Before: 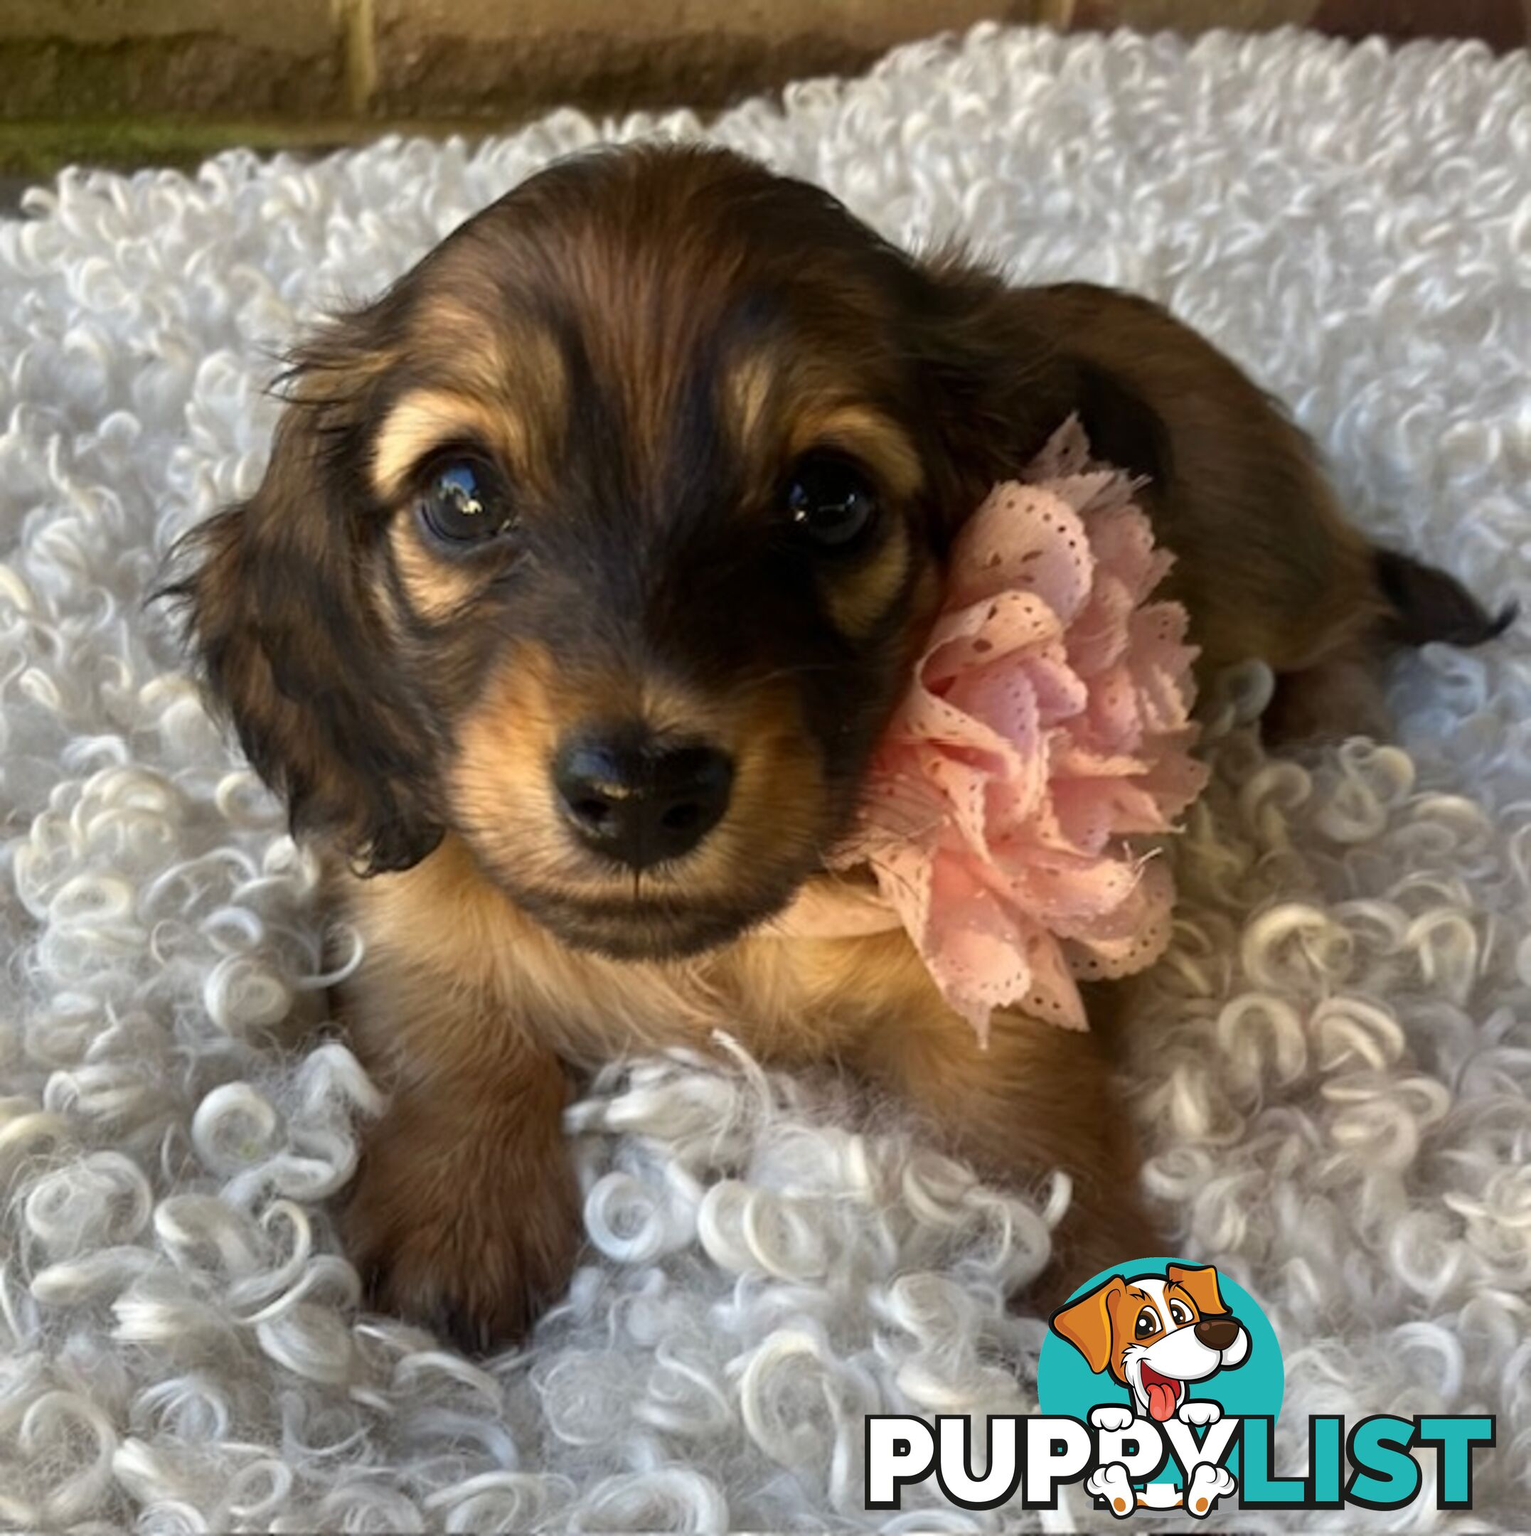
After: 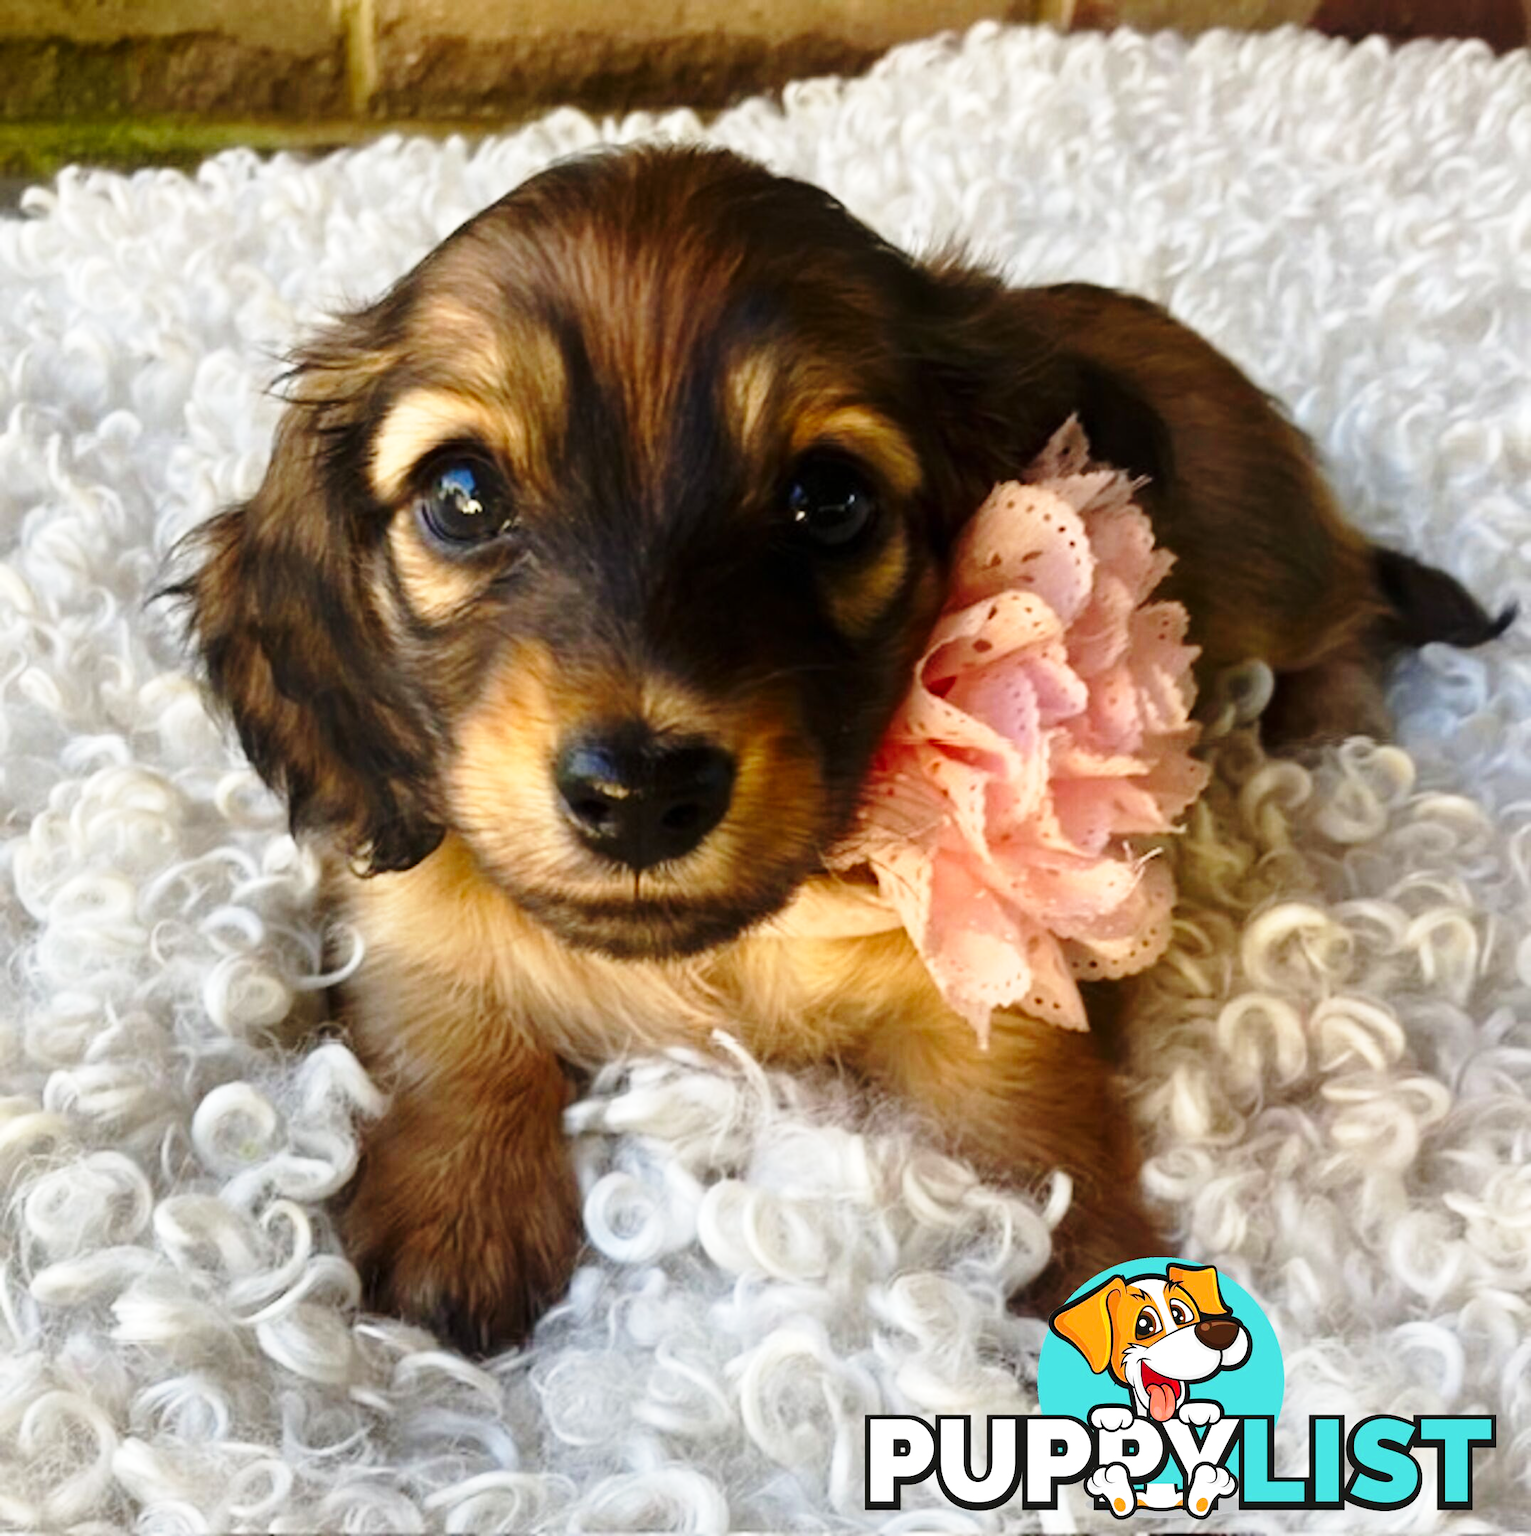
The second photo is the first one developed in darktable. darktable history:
contrast brightness saturation: contrast 0.036, saturation 0.073
base curve: curves: ch0 [(0, 0) (0.028, 0.03) (0.121, 0.232) (0.46, 0.748) (0.859, 0.968) (1, 1)], preserve colors none
